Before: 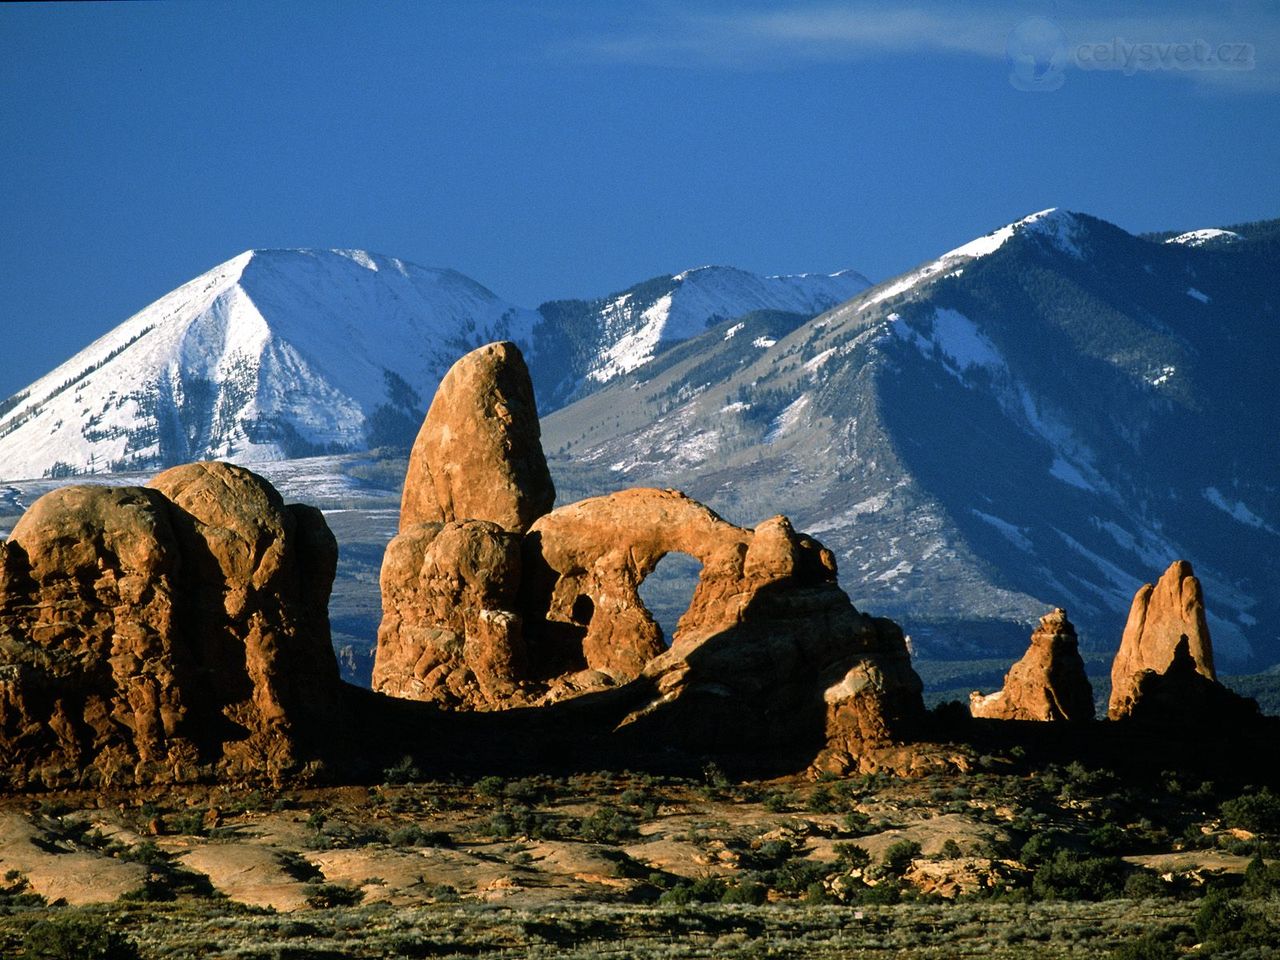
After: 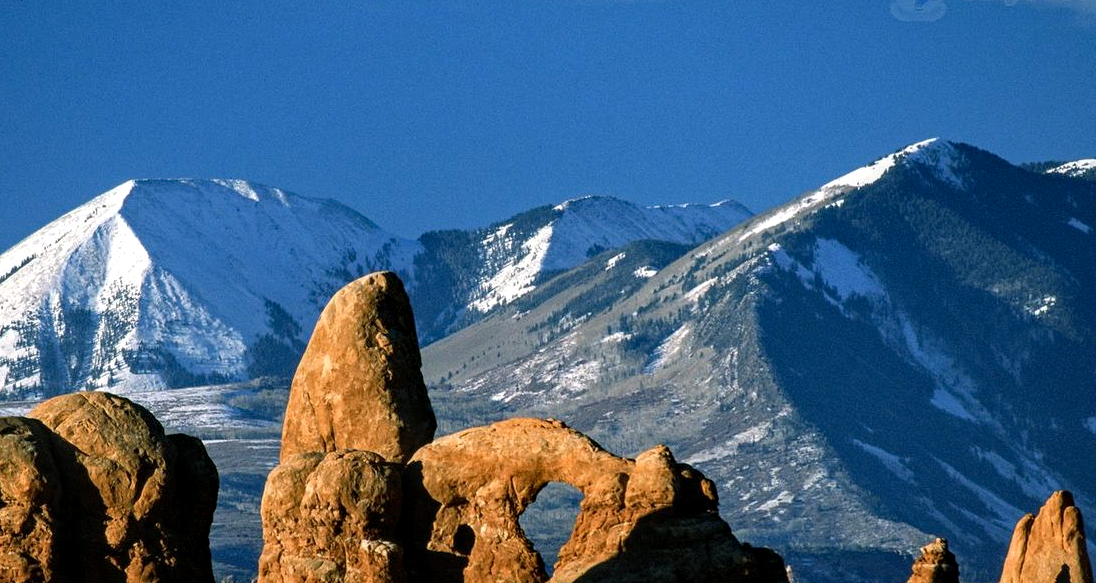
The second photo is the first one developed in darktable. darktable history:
crop and rotate: left 9.373%, top 7.299%, right 4.959%, bottom 31.936%
local contrast: on, module defaults
haze removal: compatibility mode true, adaptive false
